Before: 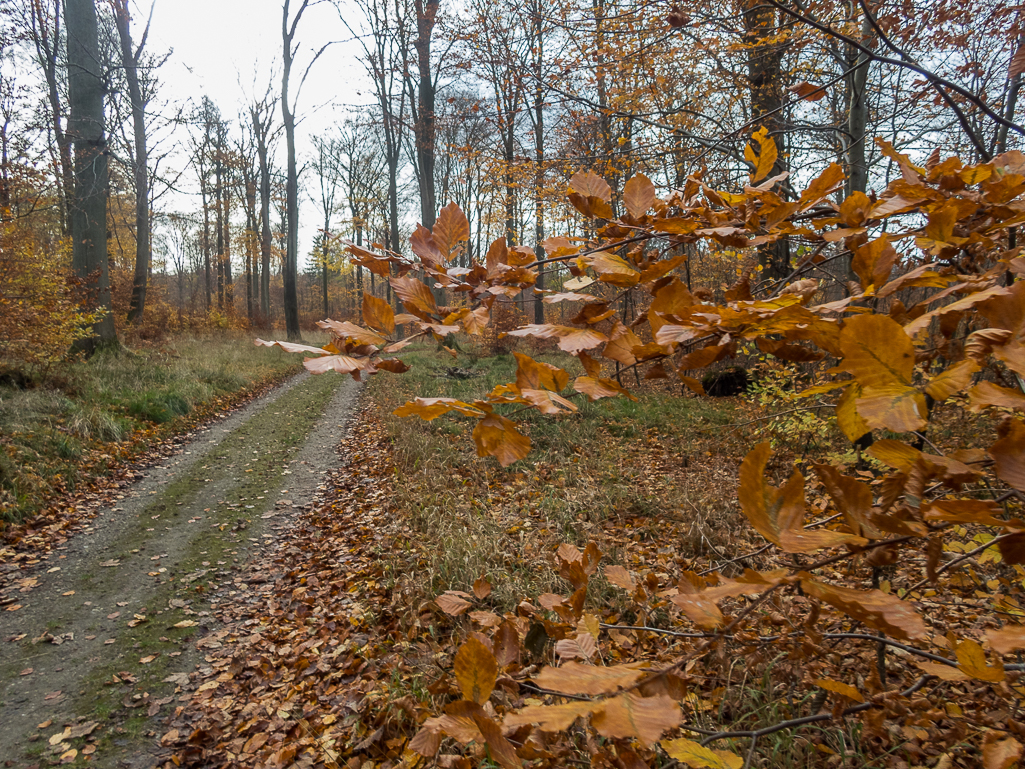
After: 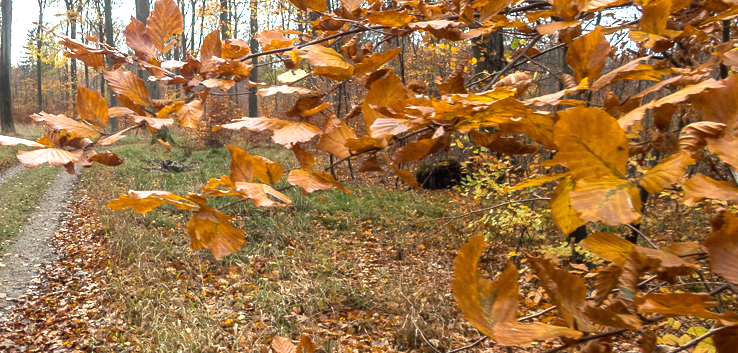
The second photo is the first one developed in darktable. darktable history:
exposure: black level correction 0, exposure 1 EV, compensate exposure bias true, compensate highlight preservation false
crop and rotate: left 27.938%, top 27.046%, bottom 27.046%
